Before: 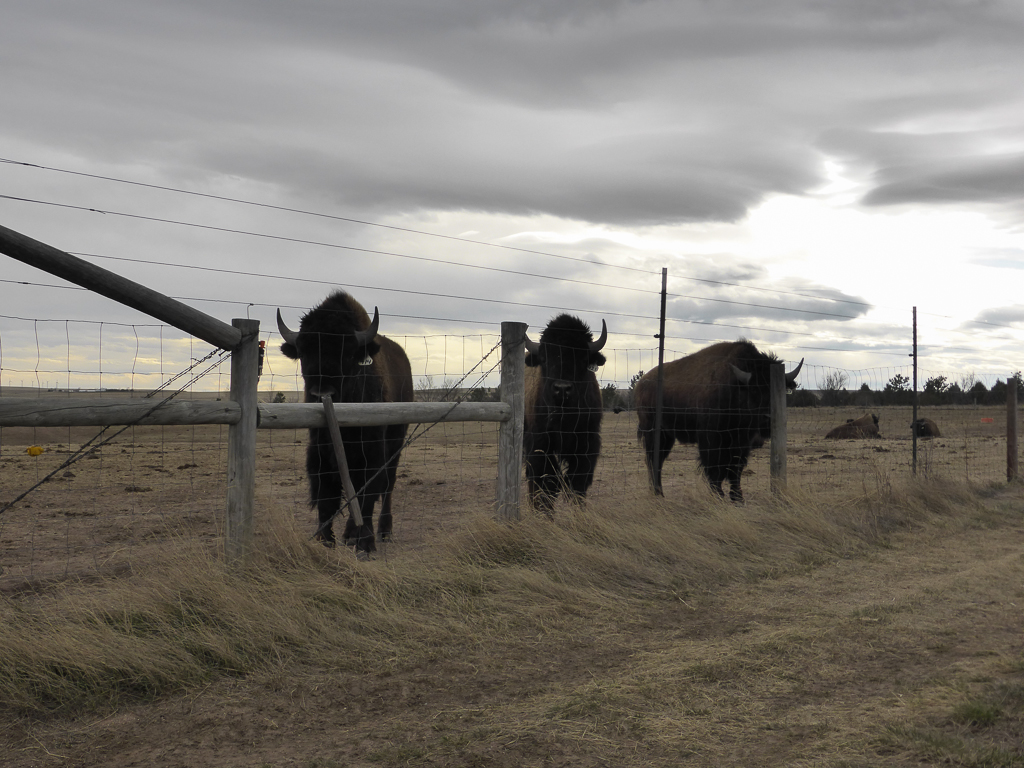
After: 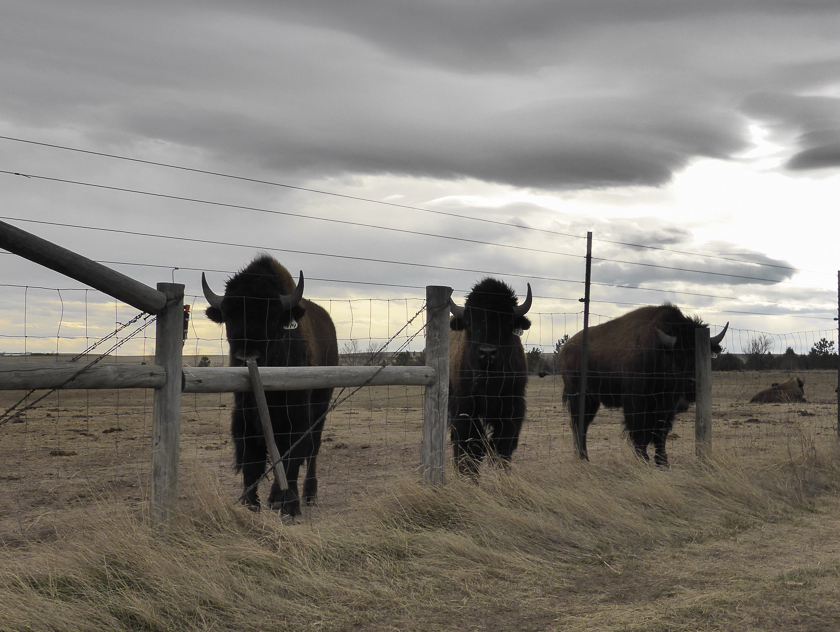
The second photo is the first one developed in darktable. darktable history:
shadows and highlights: shadows 58.72, highlights -60.31, soften with gaussian
crop and rotate: left 7.348%, top 4.688%, right 10.582%, bottom 12.914%
